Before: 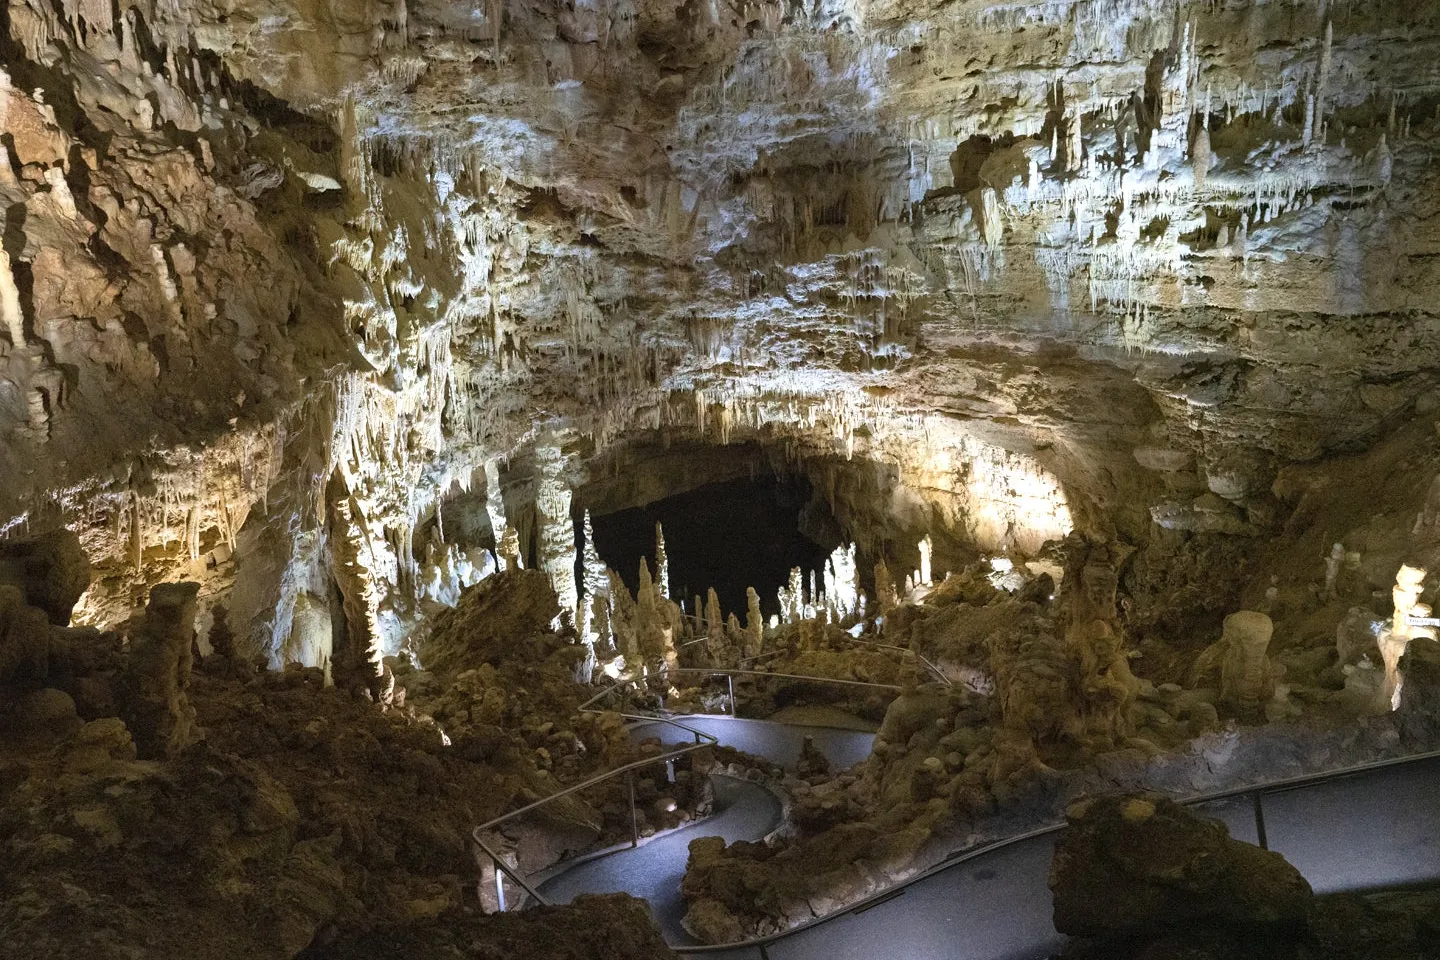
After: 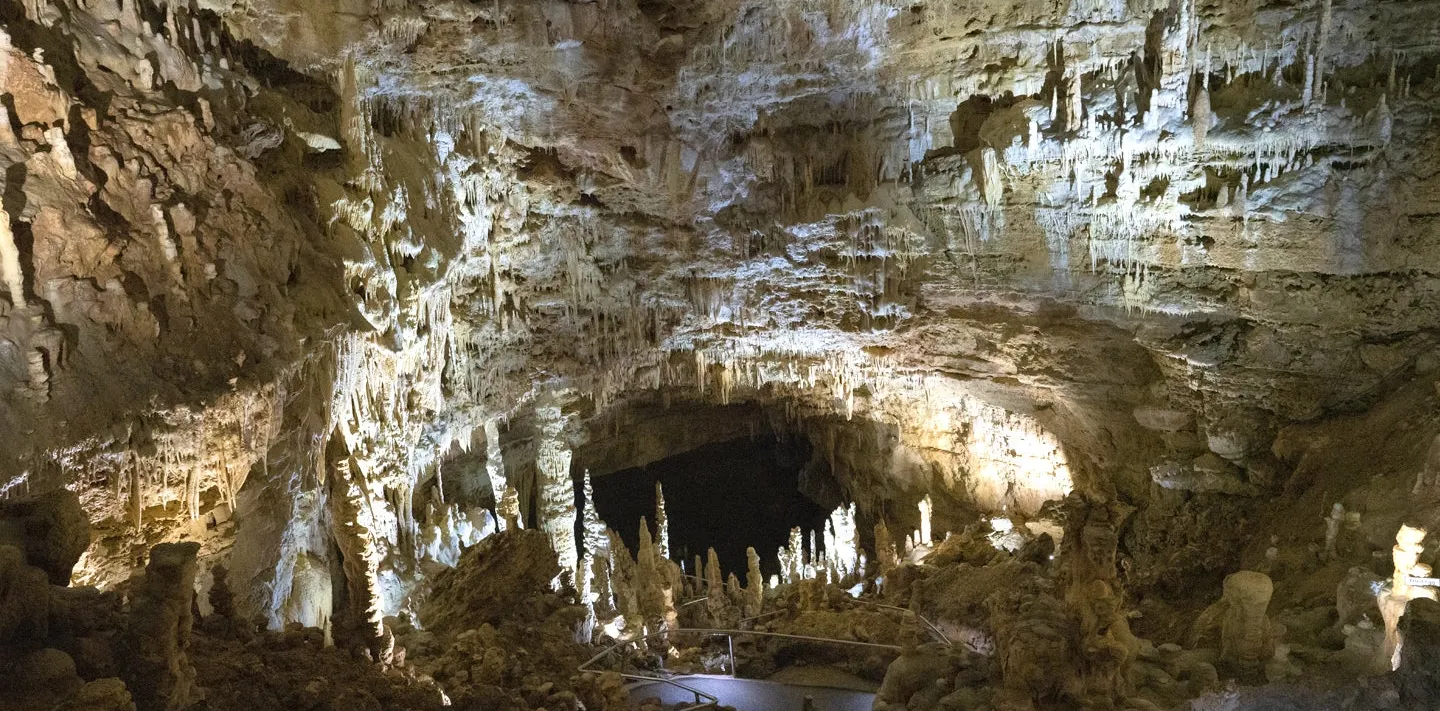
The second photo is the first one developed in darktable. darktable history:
crop: top 4.218%, bottom 21.648%
